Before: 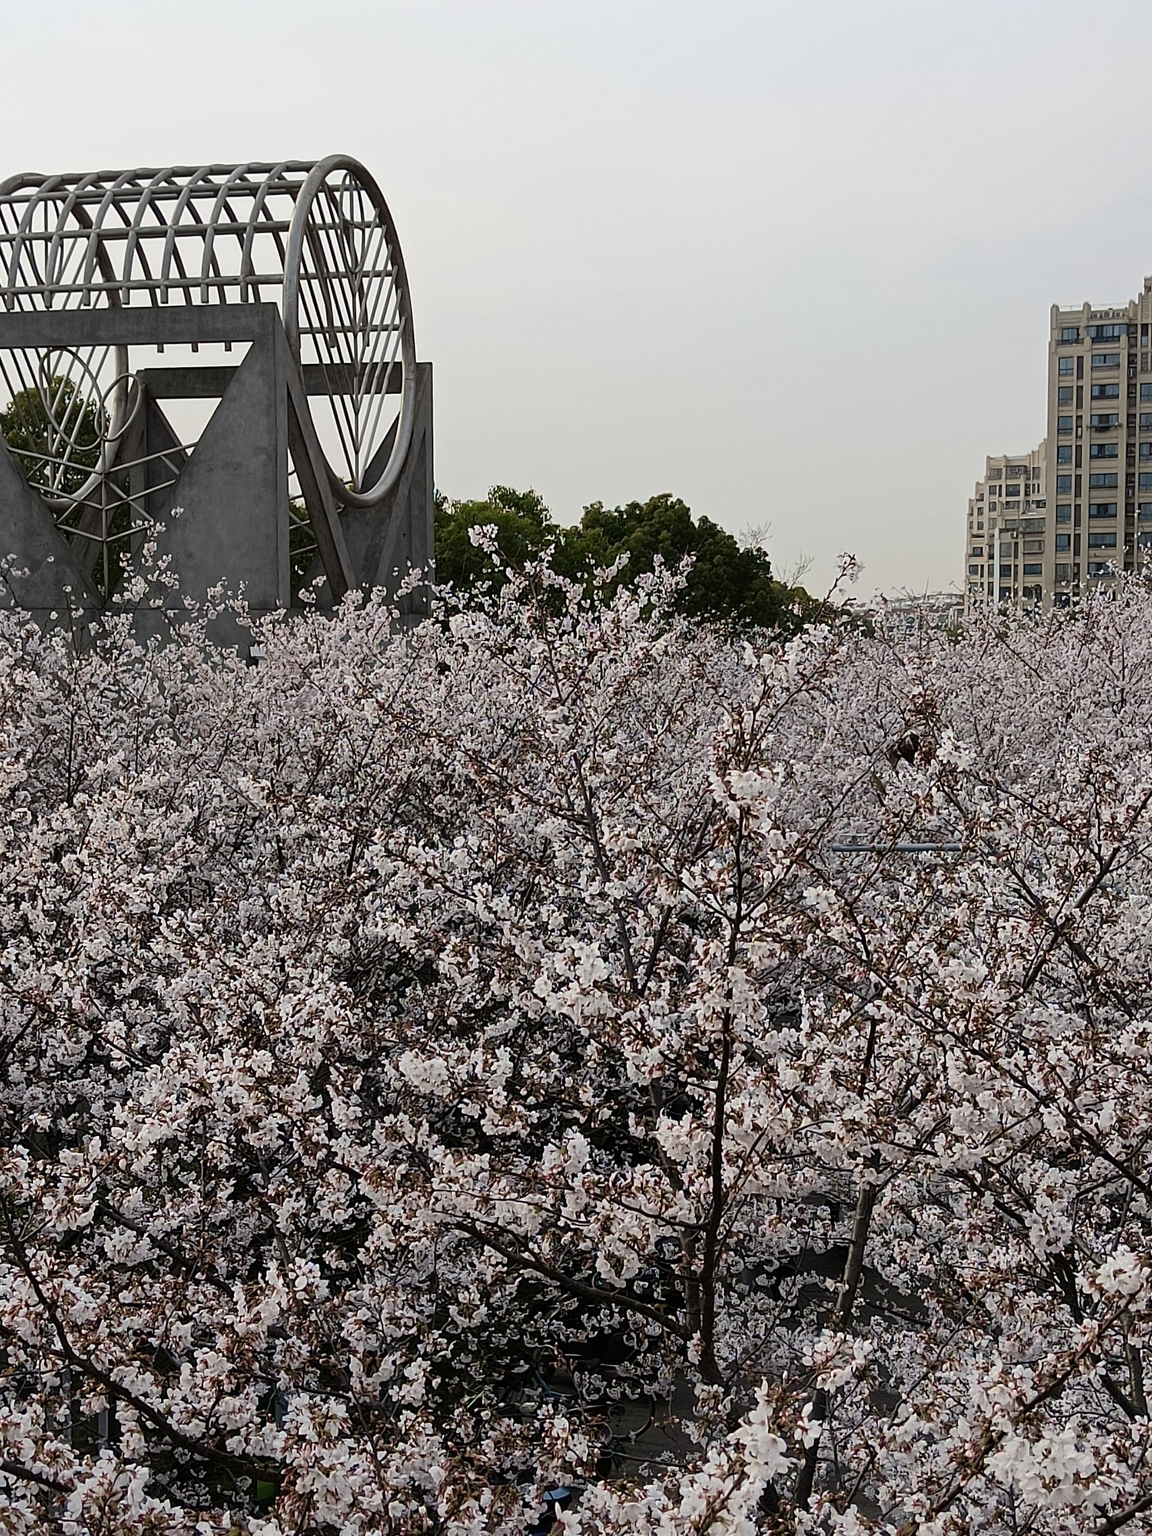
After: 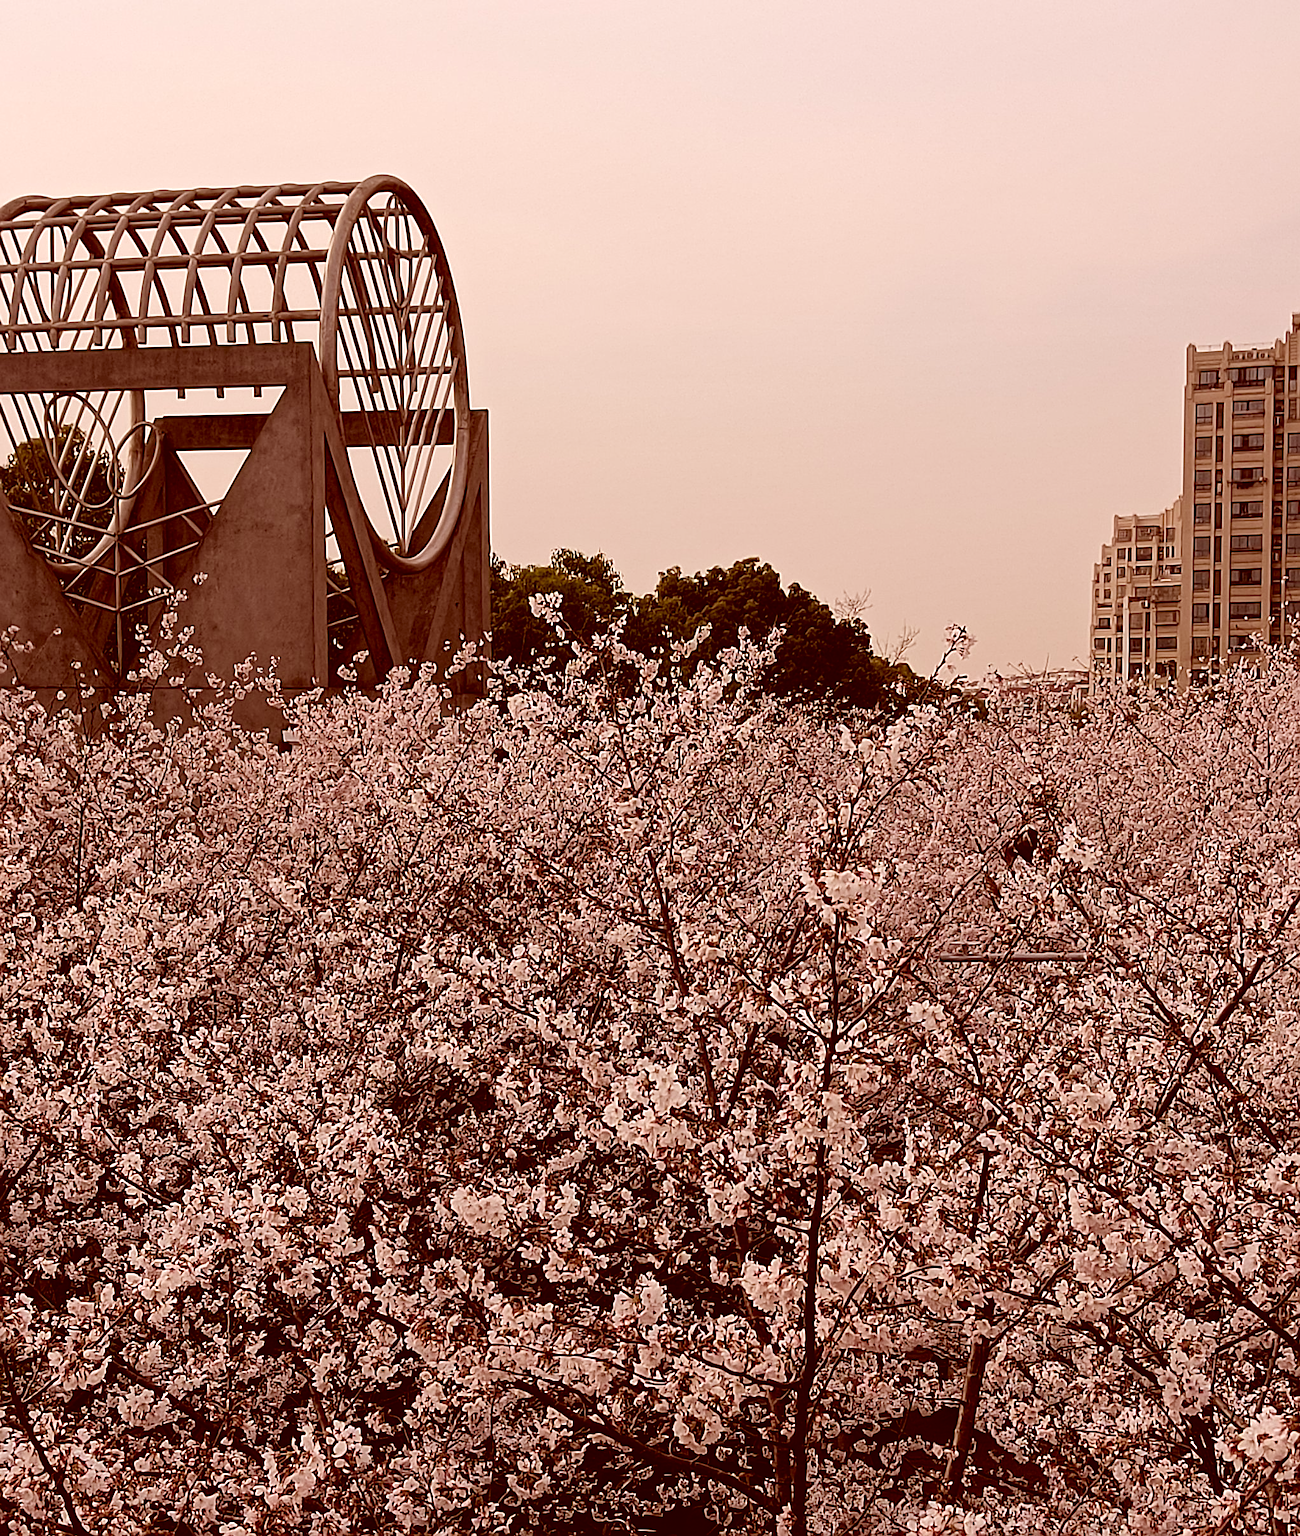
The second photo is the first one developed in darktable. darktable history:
exposure: black level correction 0.007, compensate highlight preservation false
crop and rotate: top 0%, bottom 11.441%
color correction: highlights a* 9.31, highlights b* 8.78, shadows a* 39.57, shadows b* 39.6, saturation 0.797
sharpen: on, module defaults
